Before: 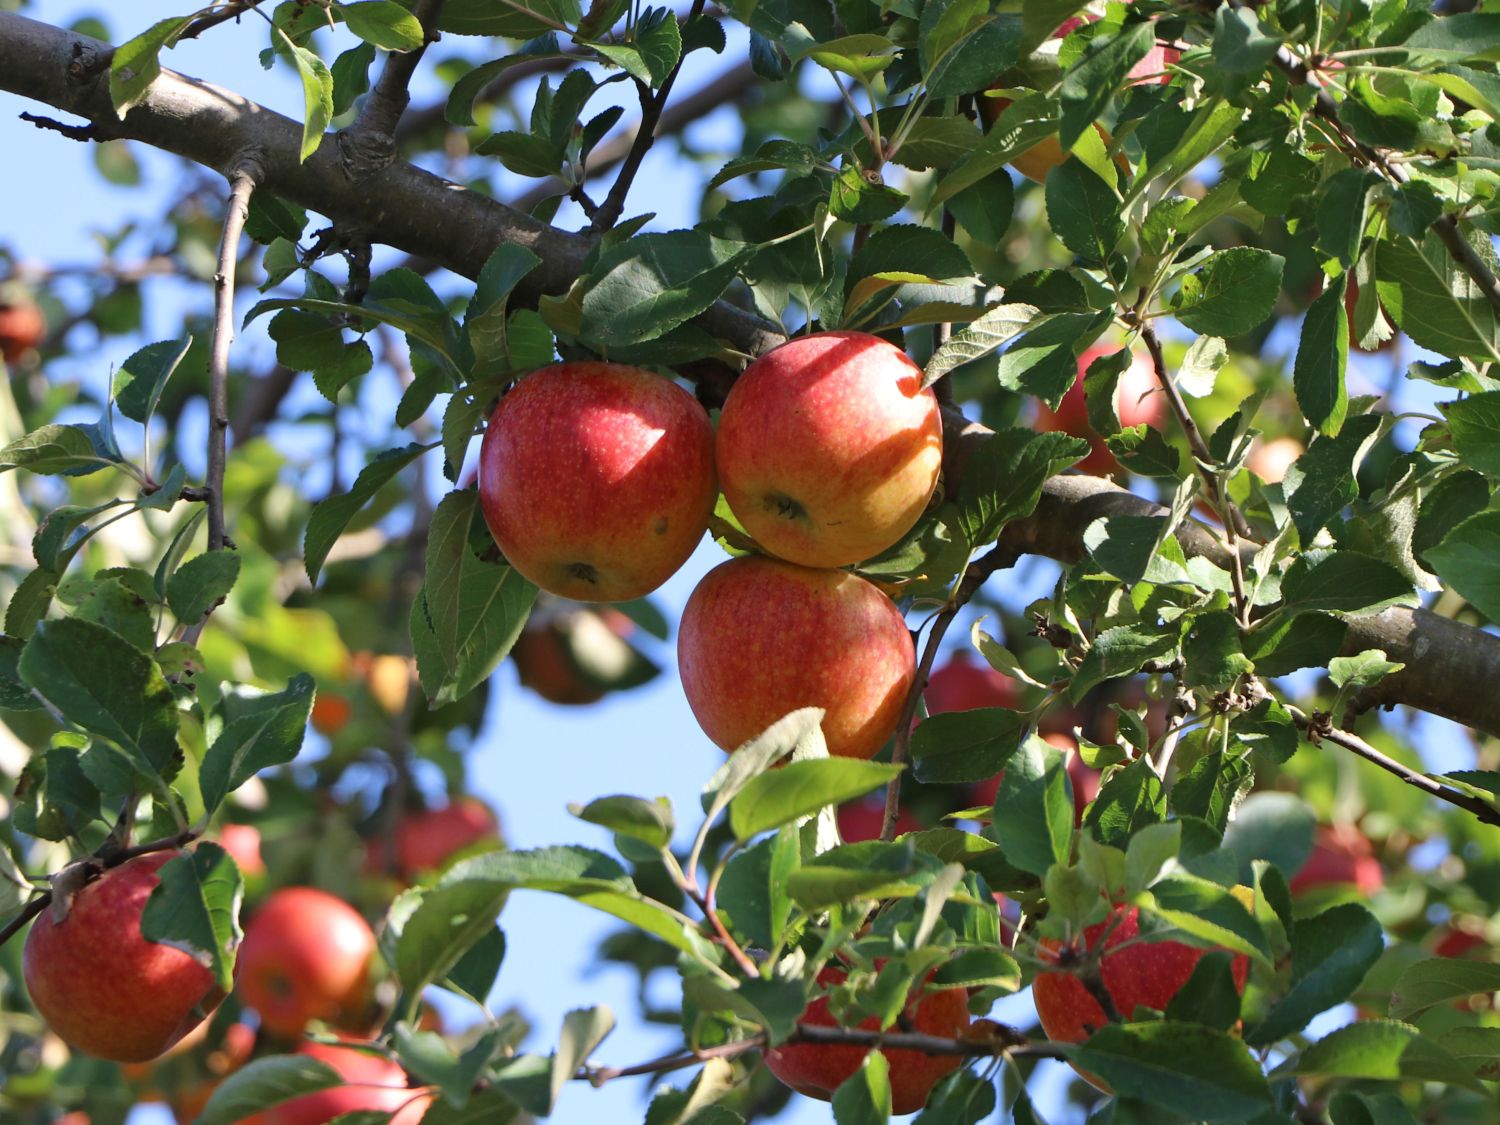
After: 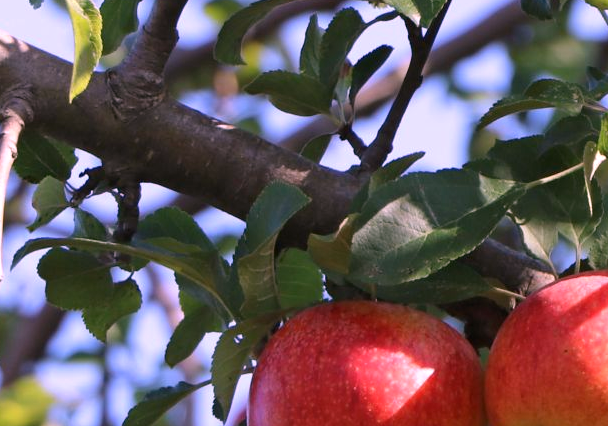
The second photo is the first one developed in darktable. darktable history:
crop: left 15.452%, top 5.459%, right 43.956%, bottom 56.62%
white balance: red 1.188, blue 1.11
